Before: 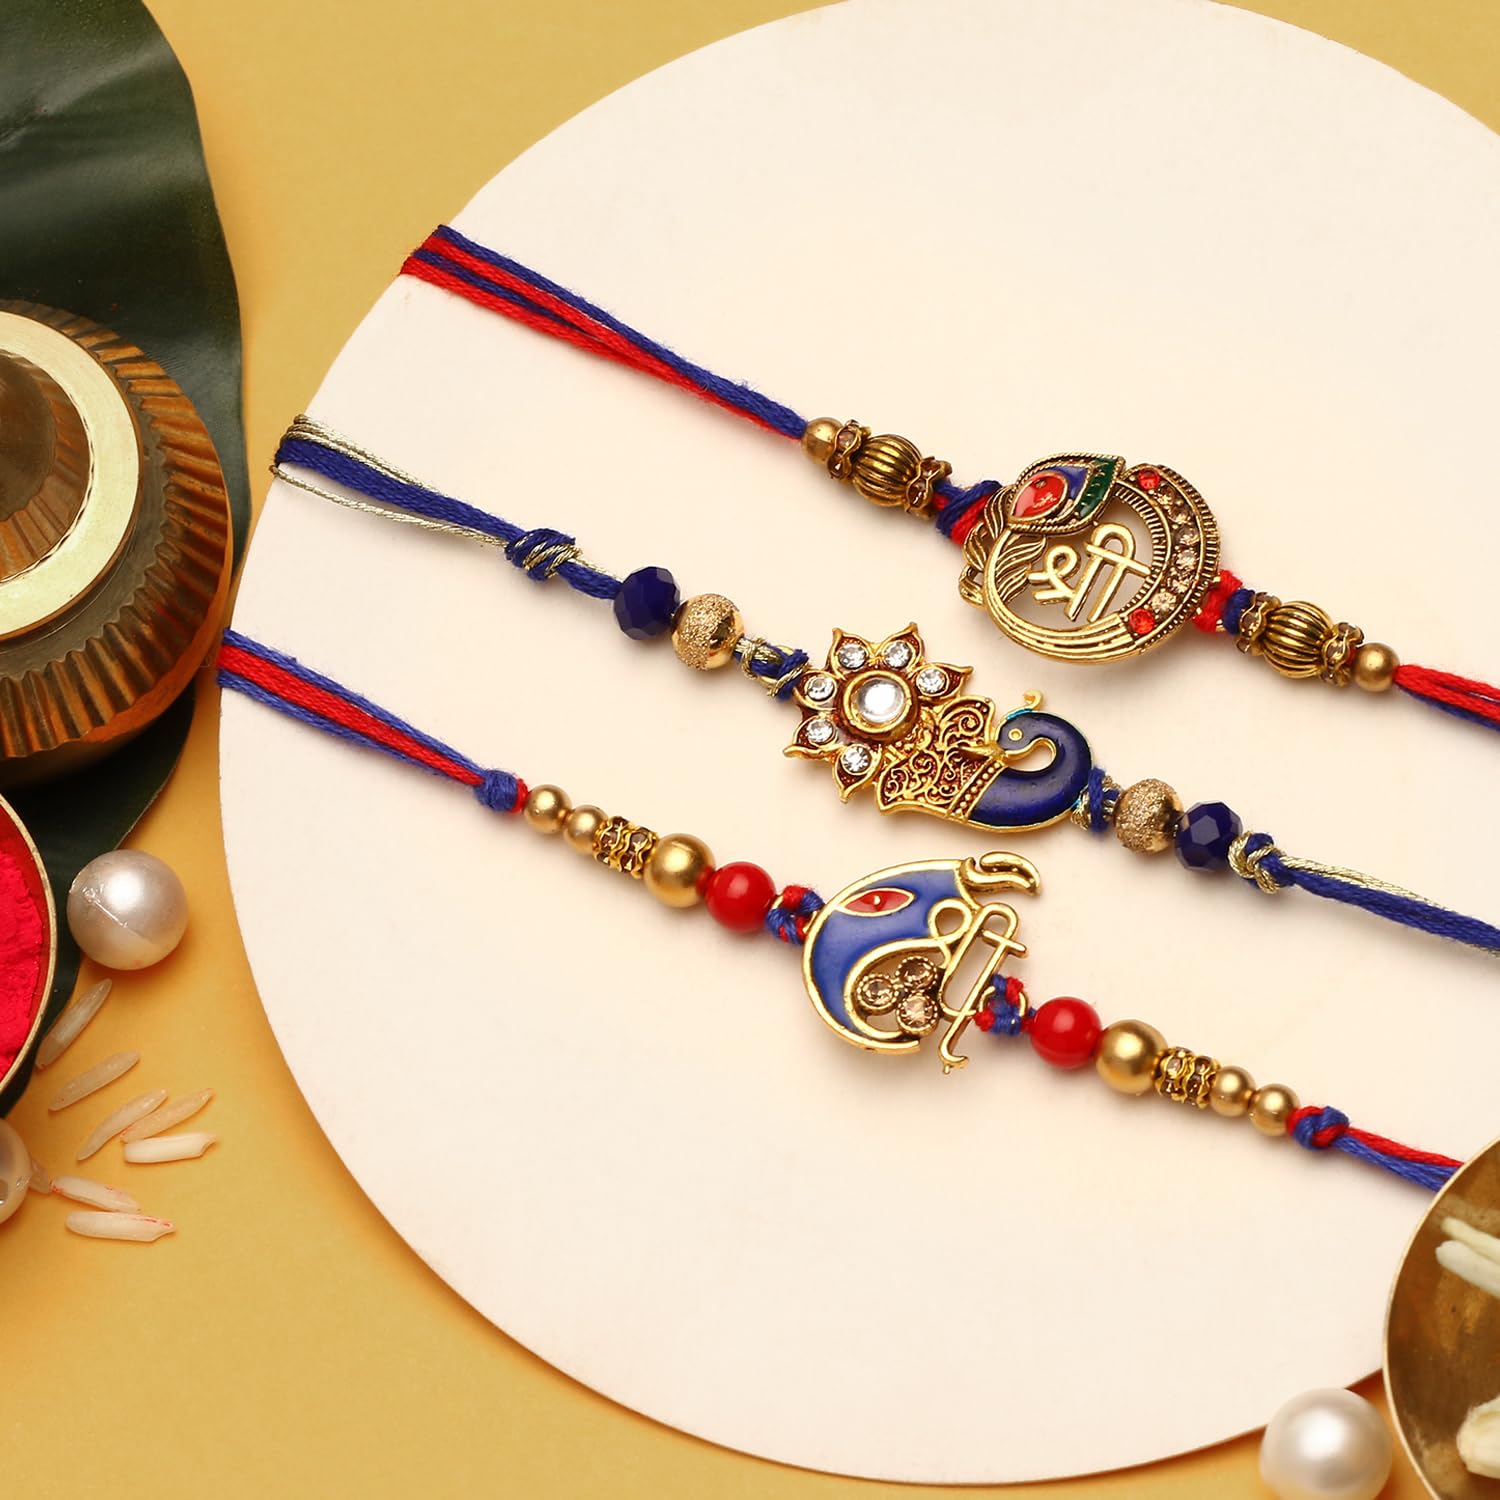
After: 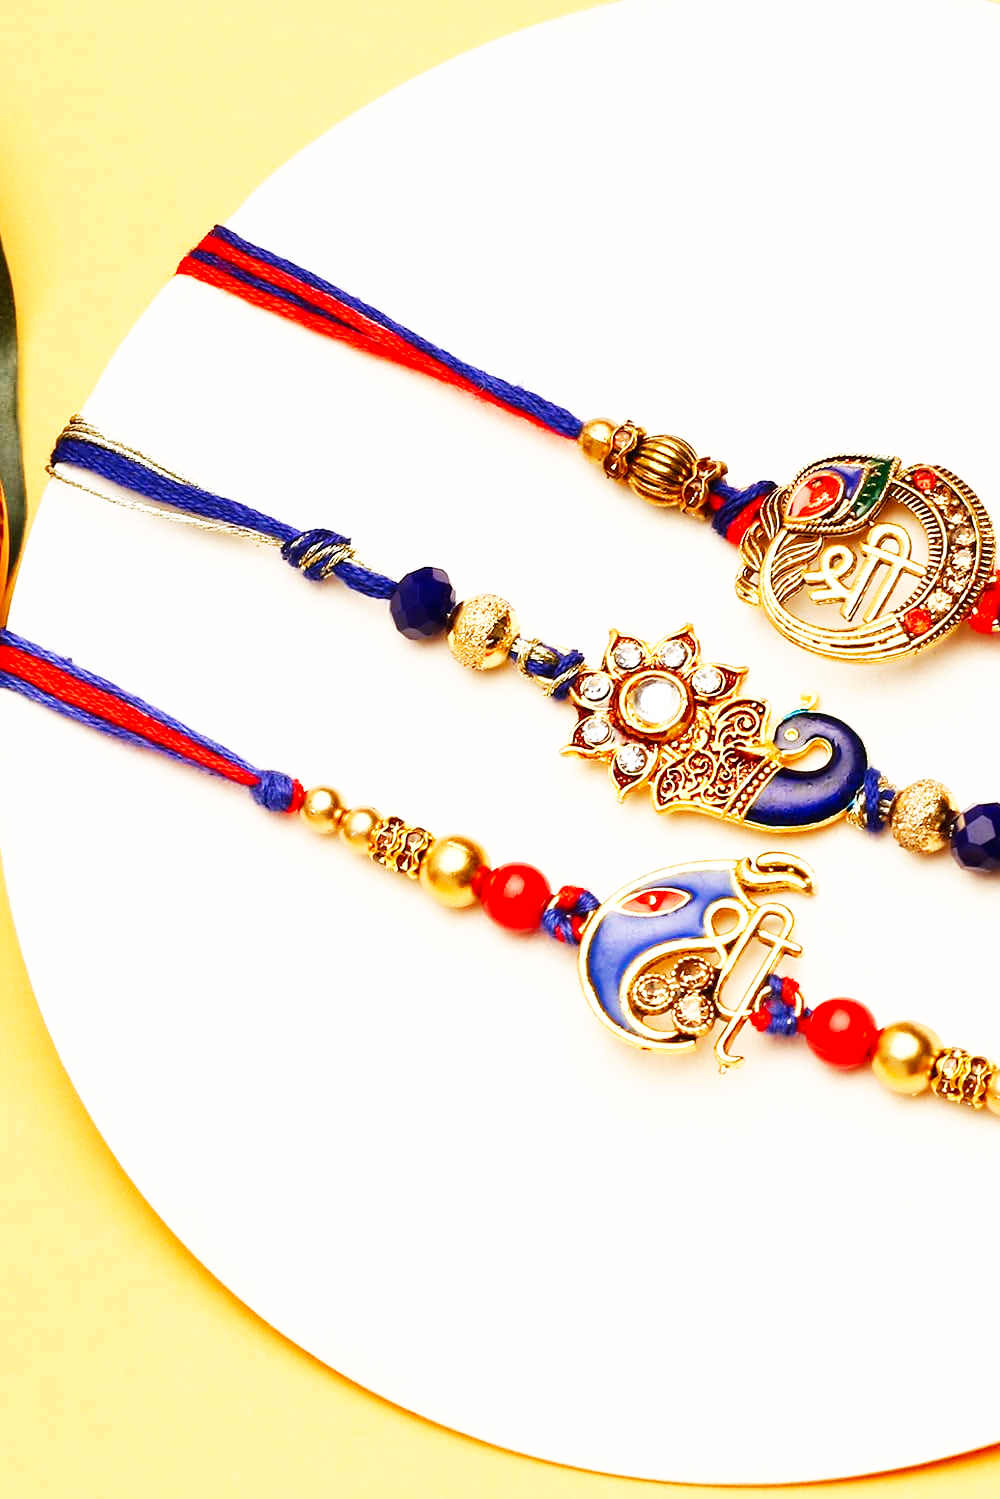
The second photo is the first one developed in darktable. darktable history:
base curve: curves: ch0 [(0, 0) (0.007, 0.004) (0.027, 0.03) (0.046, 0.07) (0.207, 0.54) (0.442, 0.872) (0.673, 0.972) (1, 1)], preserve colors none
crop and rotate: left 15.039%, right 18.275%
